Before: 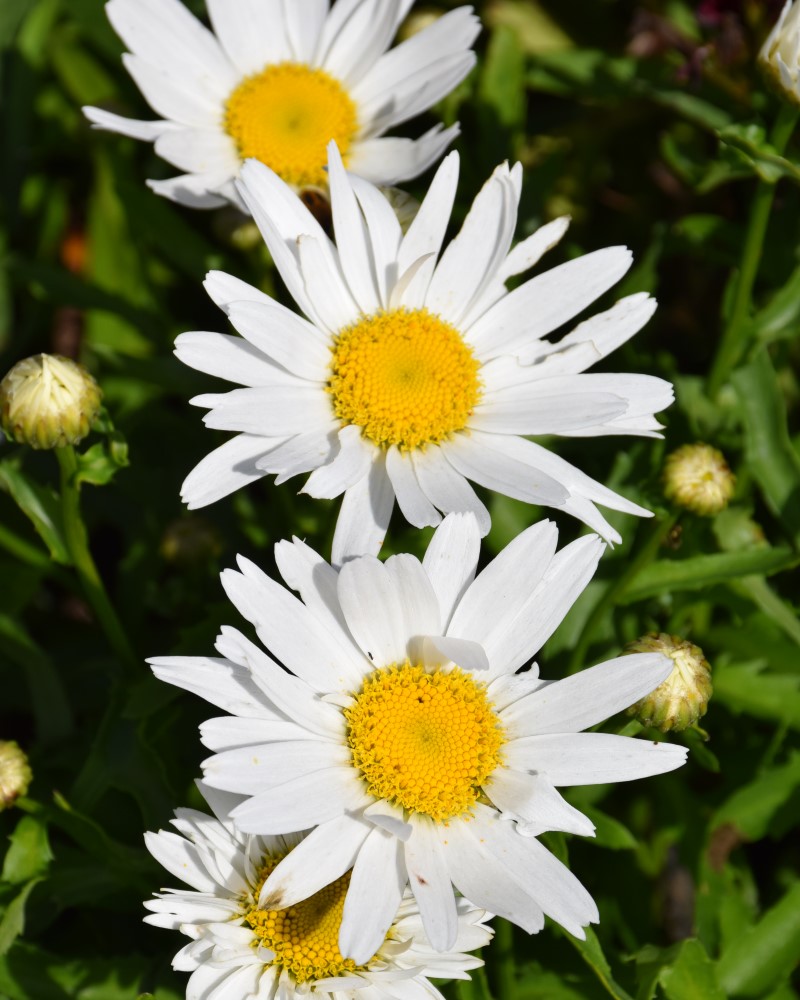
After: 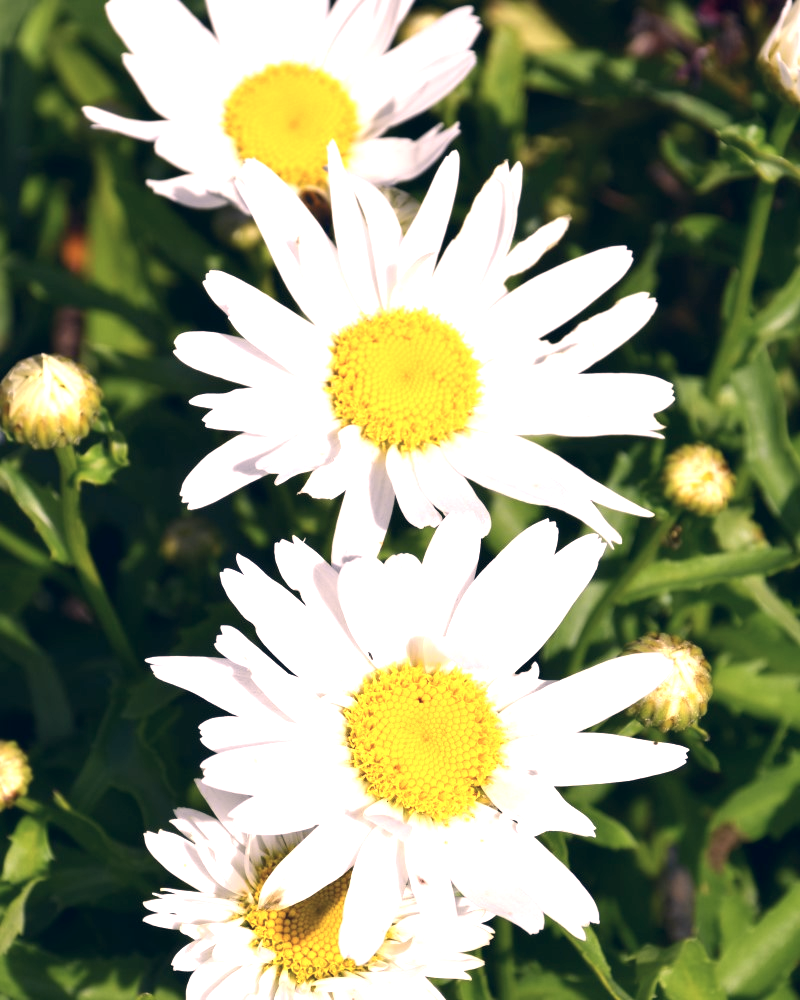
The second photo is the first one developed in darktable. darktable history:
color correction: highlights a* 14.46, highlights b* 5.85, shadows a* -5.53, shadows b* -15.24, saturation 0.85
exposure: black level correction 0, exposure 1 EV, compensate exposure bias true, compensate highlight preservation false
